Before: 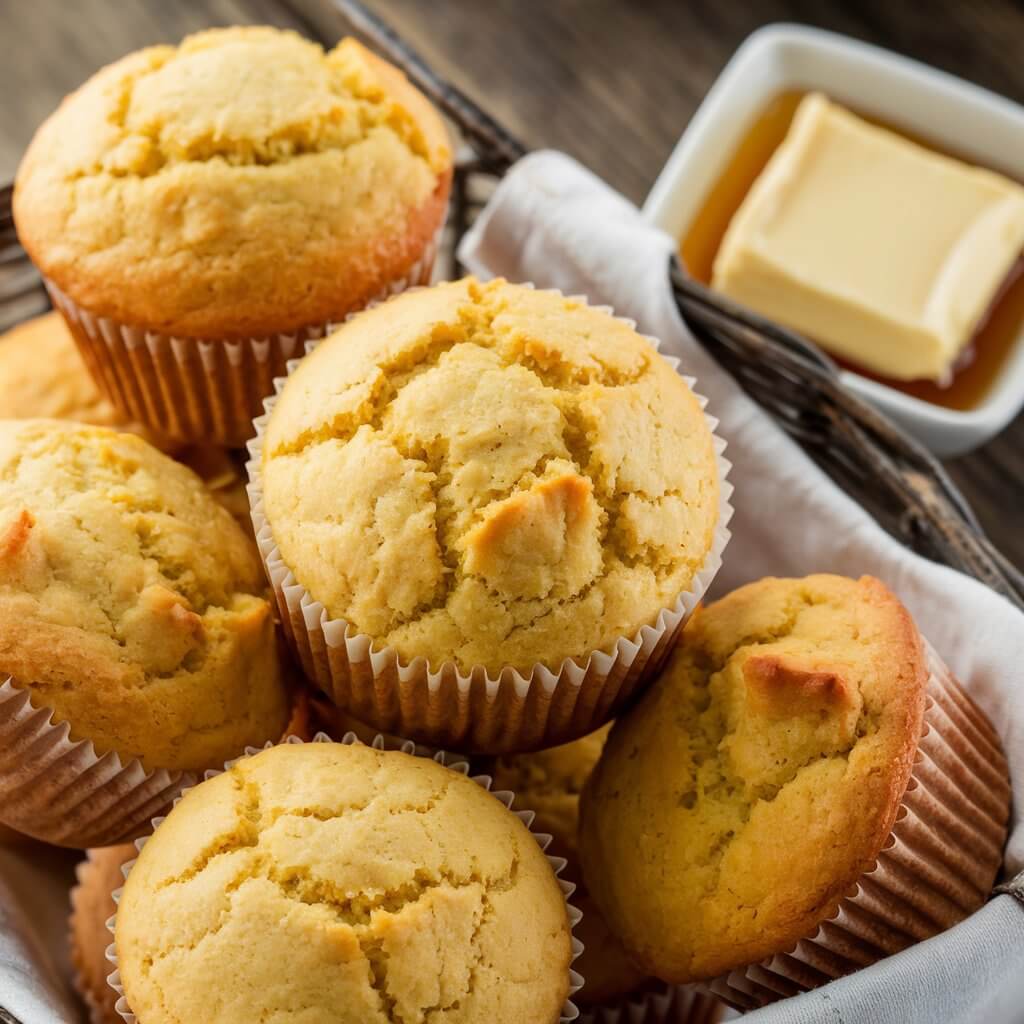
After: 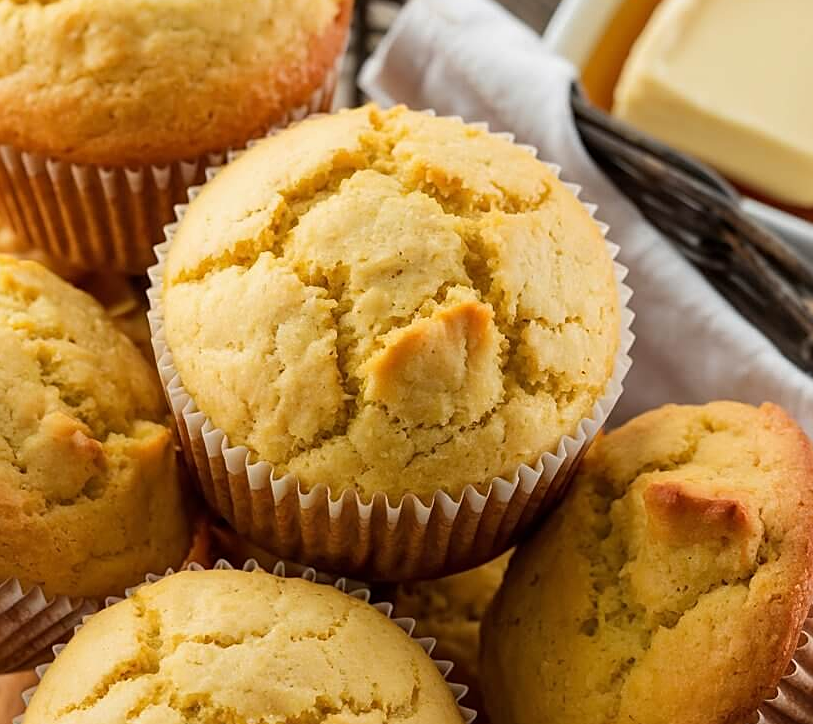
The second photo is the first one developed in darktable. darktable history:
crop: left 9.712%, top 16.928%, right 10.845%, bottom 12.332%
sharpen: radius 1.967
